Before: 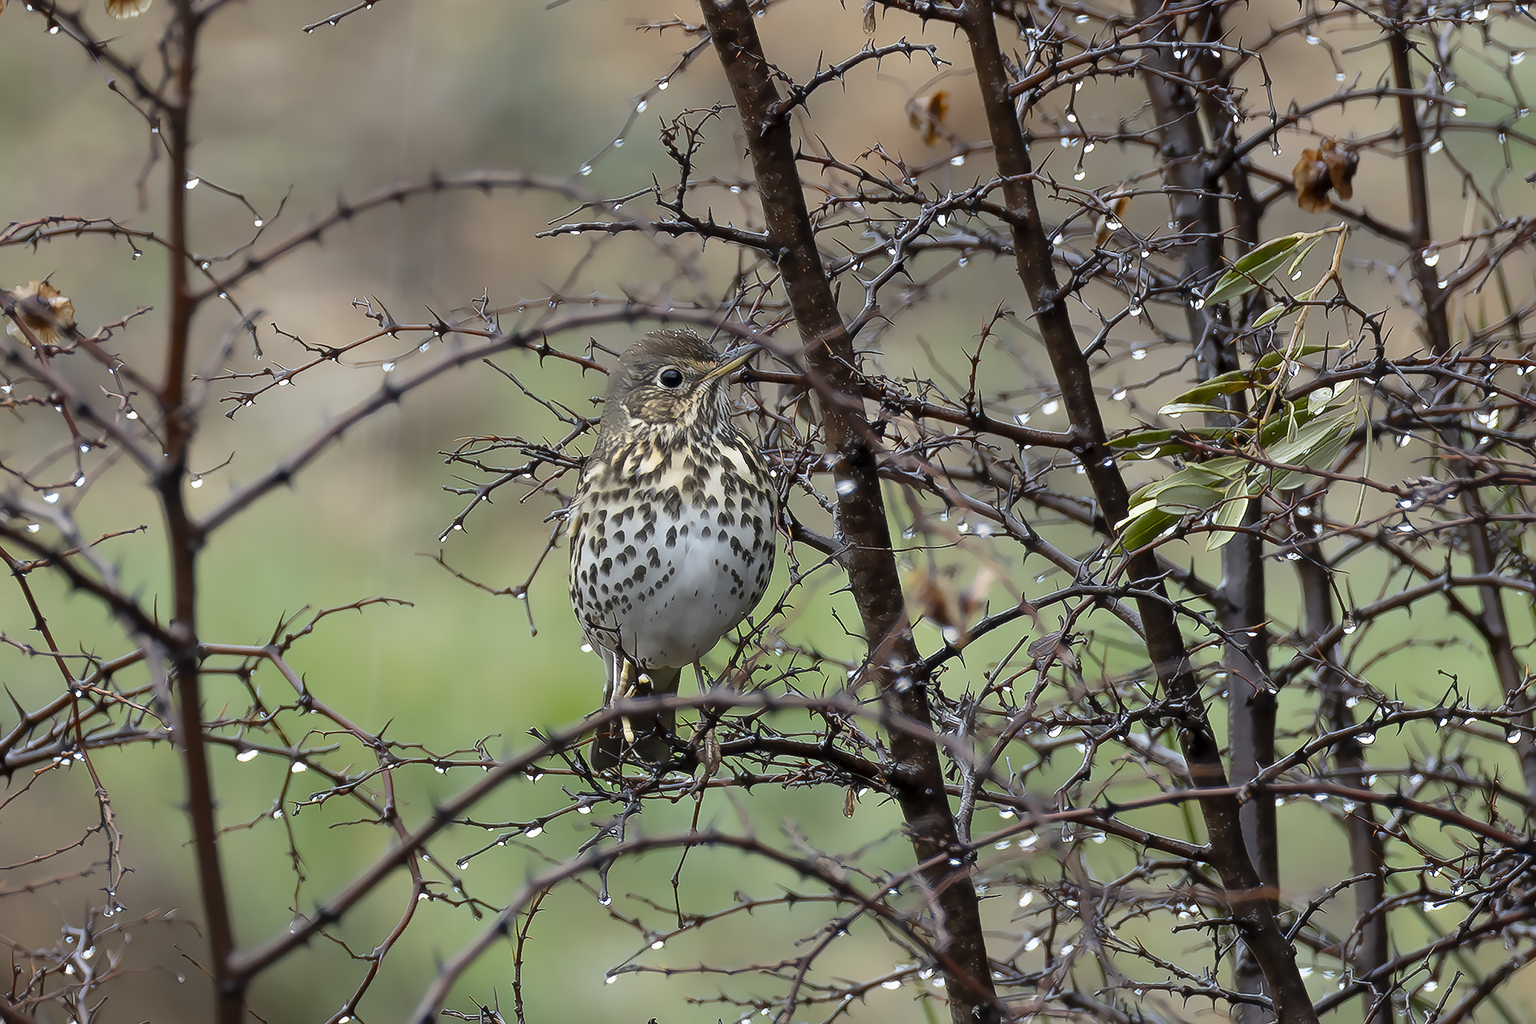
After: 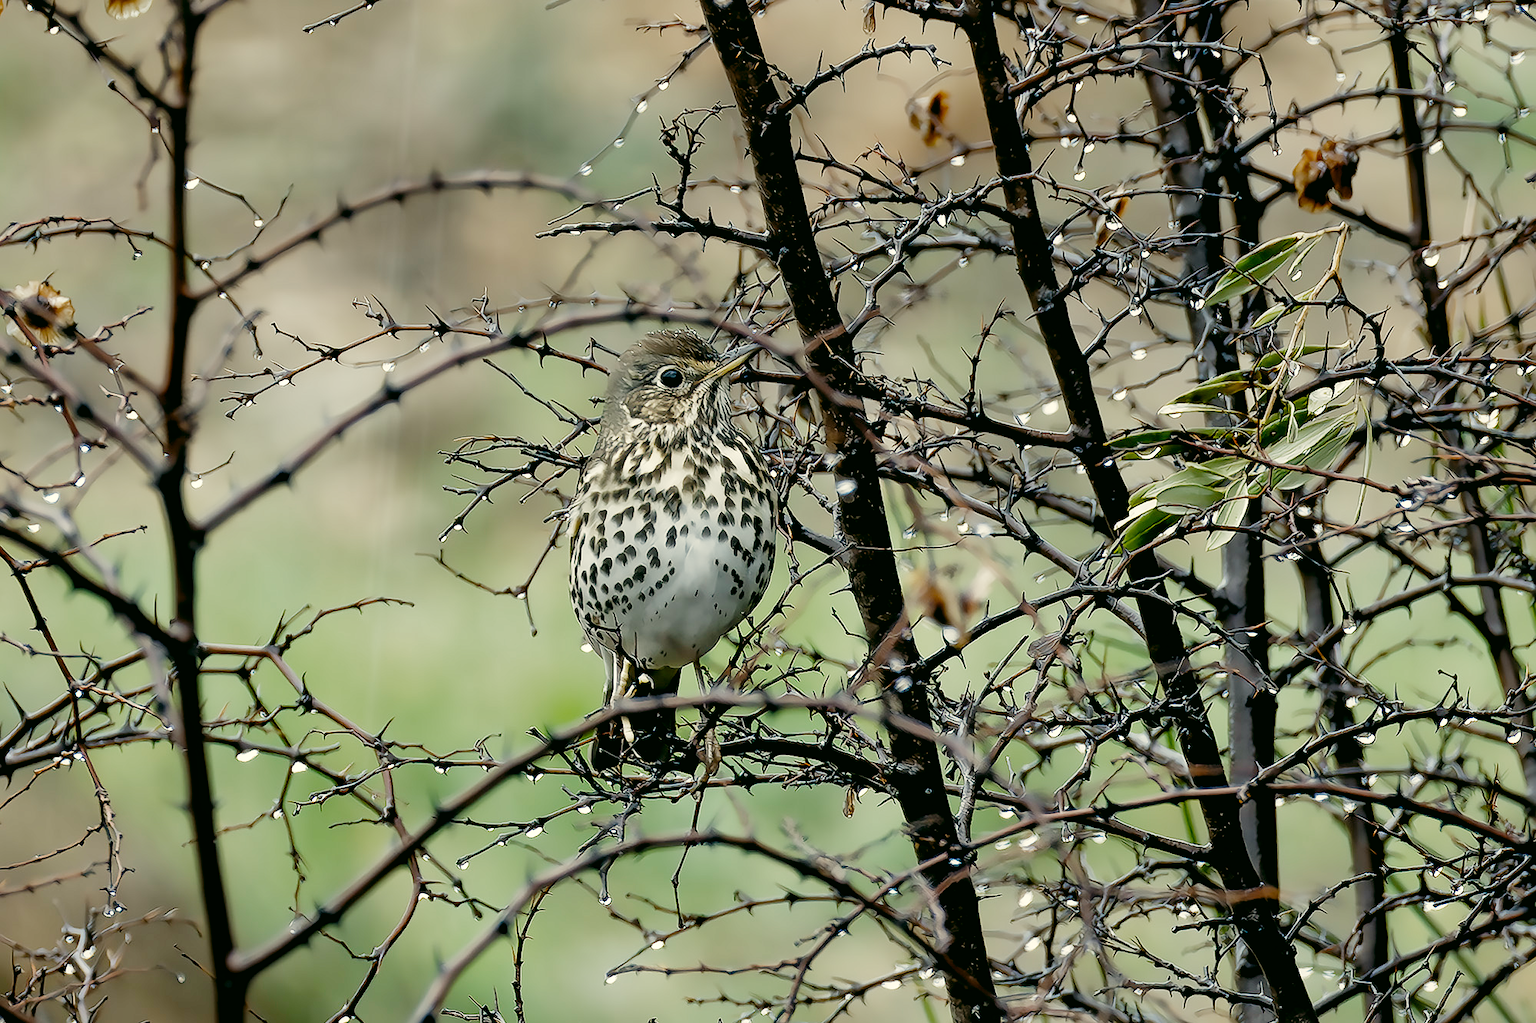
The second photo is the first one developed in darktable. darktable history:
local contrast: mode bilateral grid, contrast 19, coarseness 50, detail 140%, midtone range 0.2
exposure: black level correction 0, exposure 0.499 EV, compensate highlight preservation false
filmic rgb: black relative exposure -3.95 EV, white relative exposure 3.13 EV, hardness 2.87, add noise in highlights 0.001, preserve chrominance no, color science v3 (2019), use custom middle-gray values true, contrast in highlights soft
color correction: highlights a* -0.467, highlights b* 9.12, shadows a* -8.86, shadows b* 1.56
